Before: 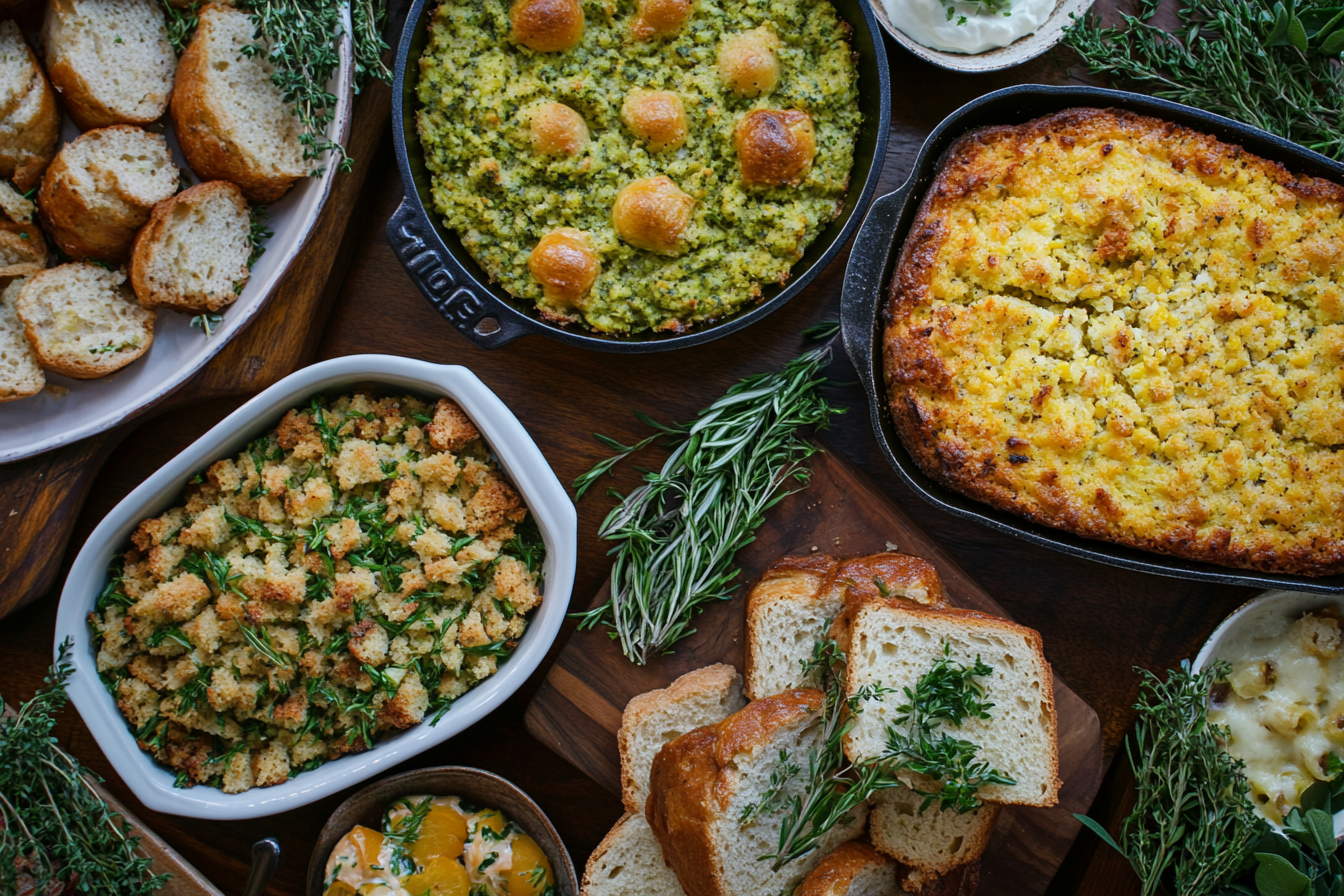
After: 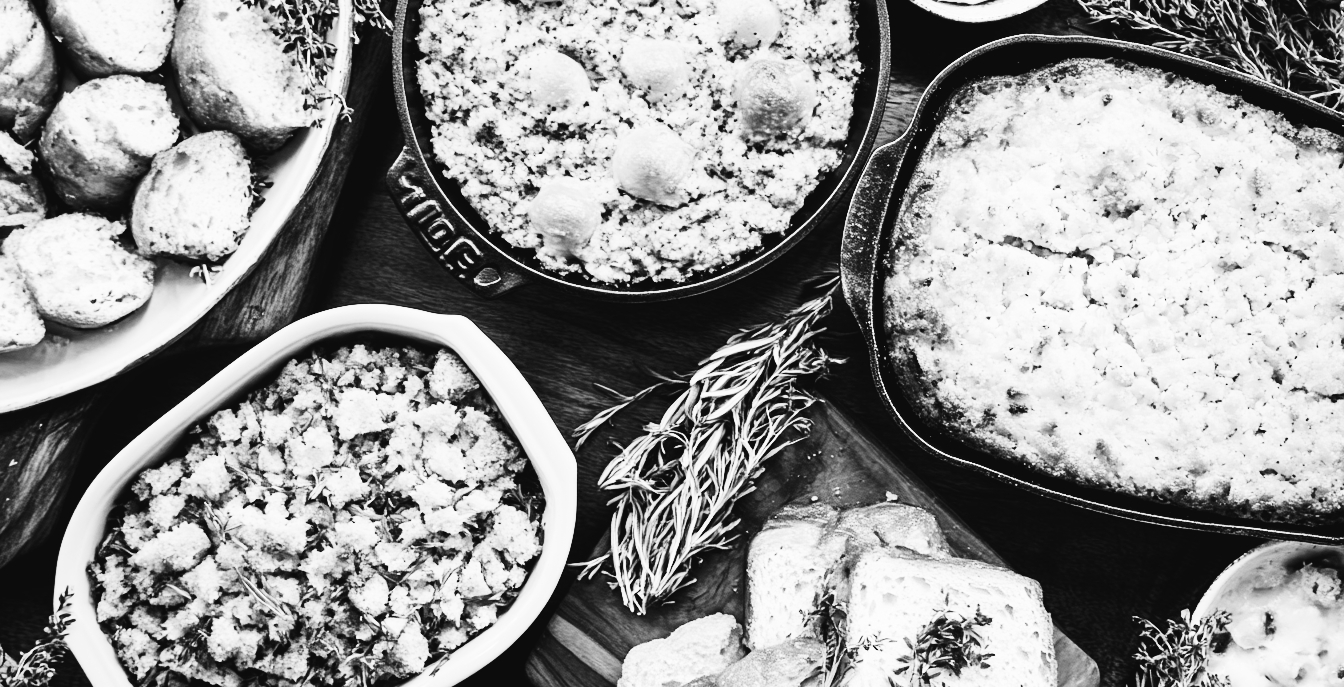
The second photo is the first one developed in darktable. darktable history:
exposure: black level correction 0, exposure 1.7 EV, compensate exposure bias true, compensate highlight preservation false
contrast brightness saturation: contrast 0.22
monochrome: on, module defaults
tone curve: curves: ch0 [(0, 0.032) (0.181, 0.156) (0.751, 0.829) (1, 1)], color space Lab, linked channels, preserve colors none
filmic rgb: black relative exposure -5 EV, hardness 2.88, contrast 1.3
crop: top 5.667%, bottom 17.637%
